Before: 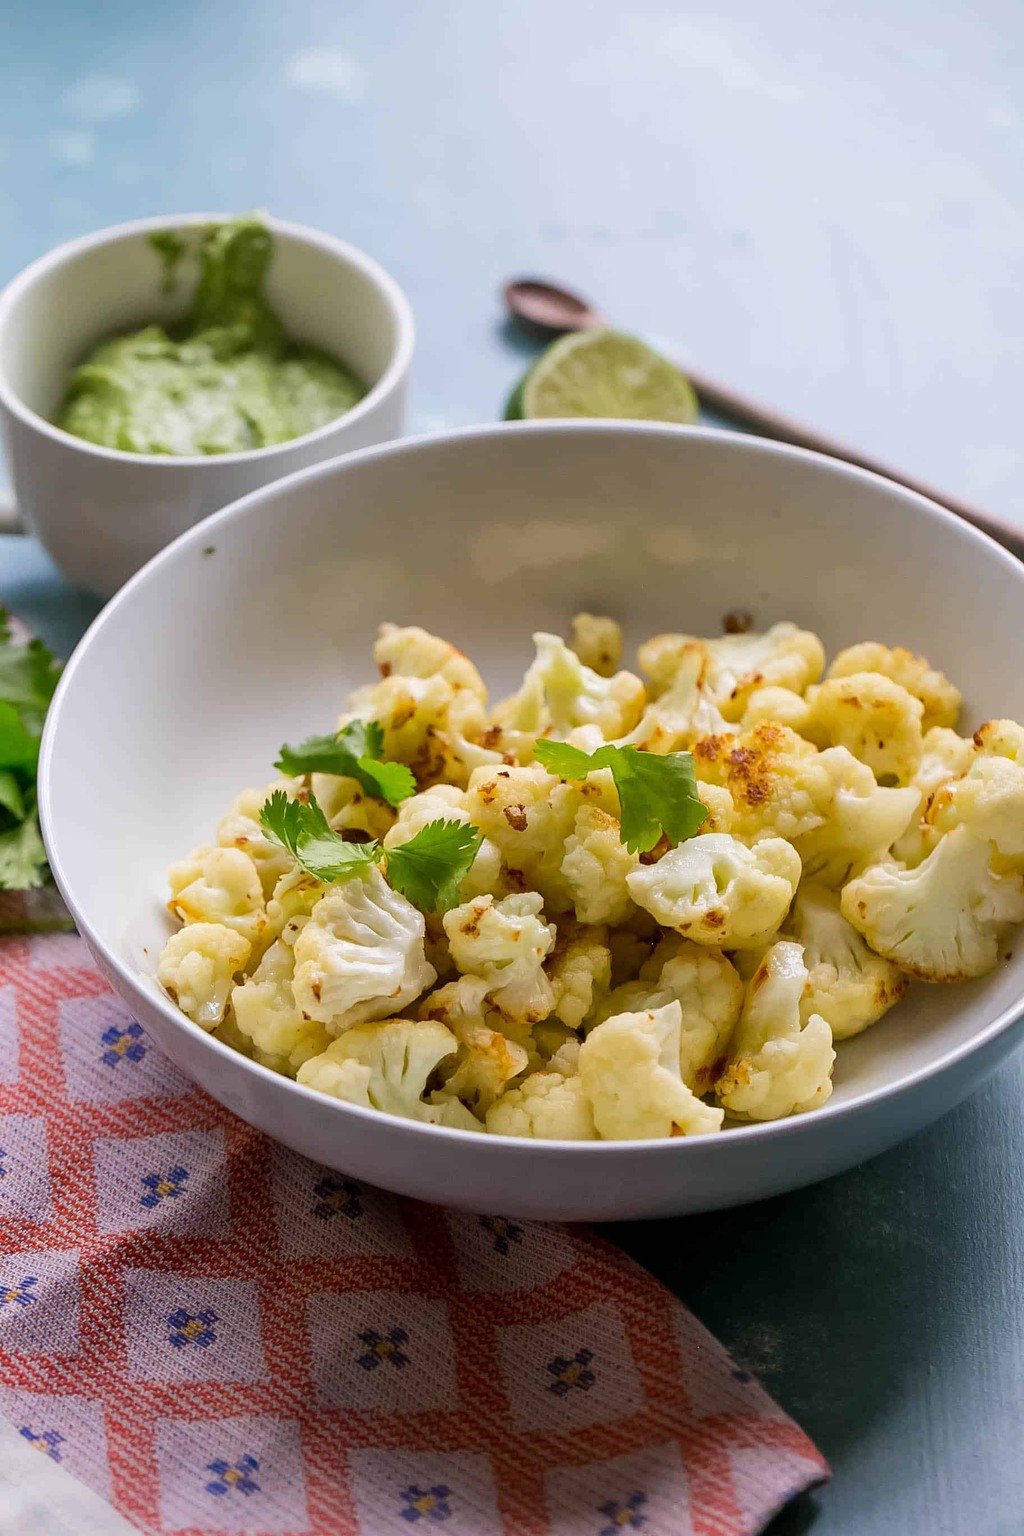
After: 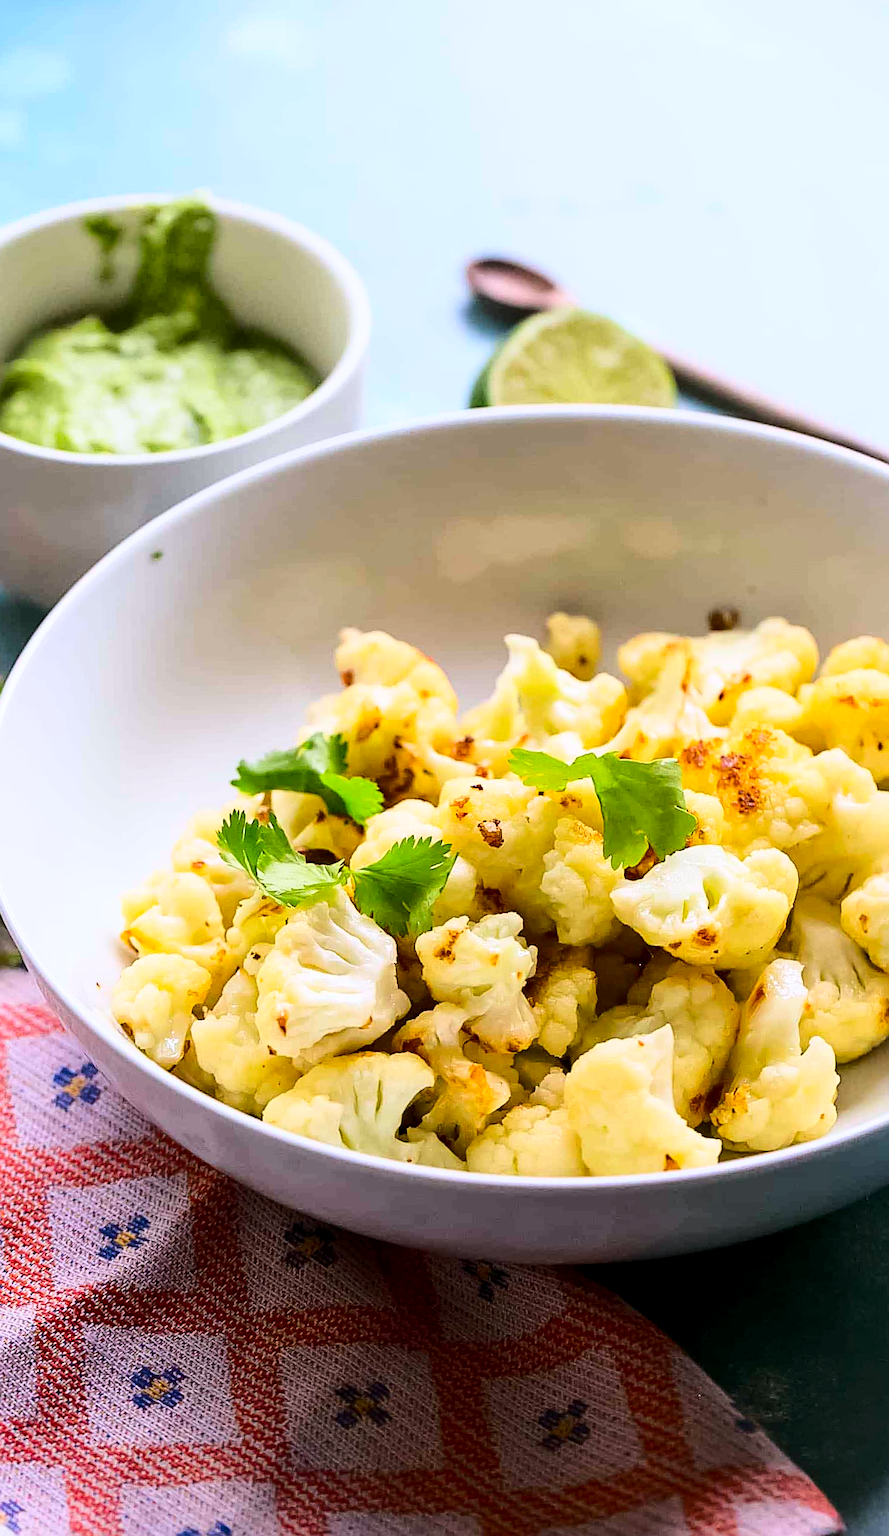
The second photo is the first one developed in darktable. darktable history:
color correction: highlights a* -0.11, highlights b* -5.51, shadows a* -0.126, shadows b* -0.127
crop and rotate: angle 1.32°, left 4.186%, top 0.93%, right 11.884%, bottom 2.436%
base curve: curves: ch0 [(0, 0) (0.036, 0.037) (0.121, 0.228) (0.46, 0.76) (0.859, 0.983) (1, 1)]
exposure: black level correction 0.002, exposure -0.102 EV, compensate highlight preservation false
sharpen: on, module defaults
contrast brightness saturation: contrast 0.078, saturation 0.198
